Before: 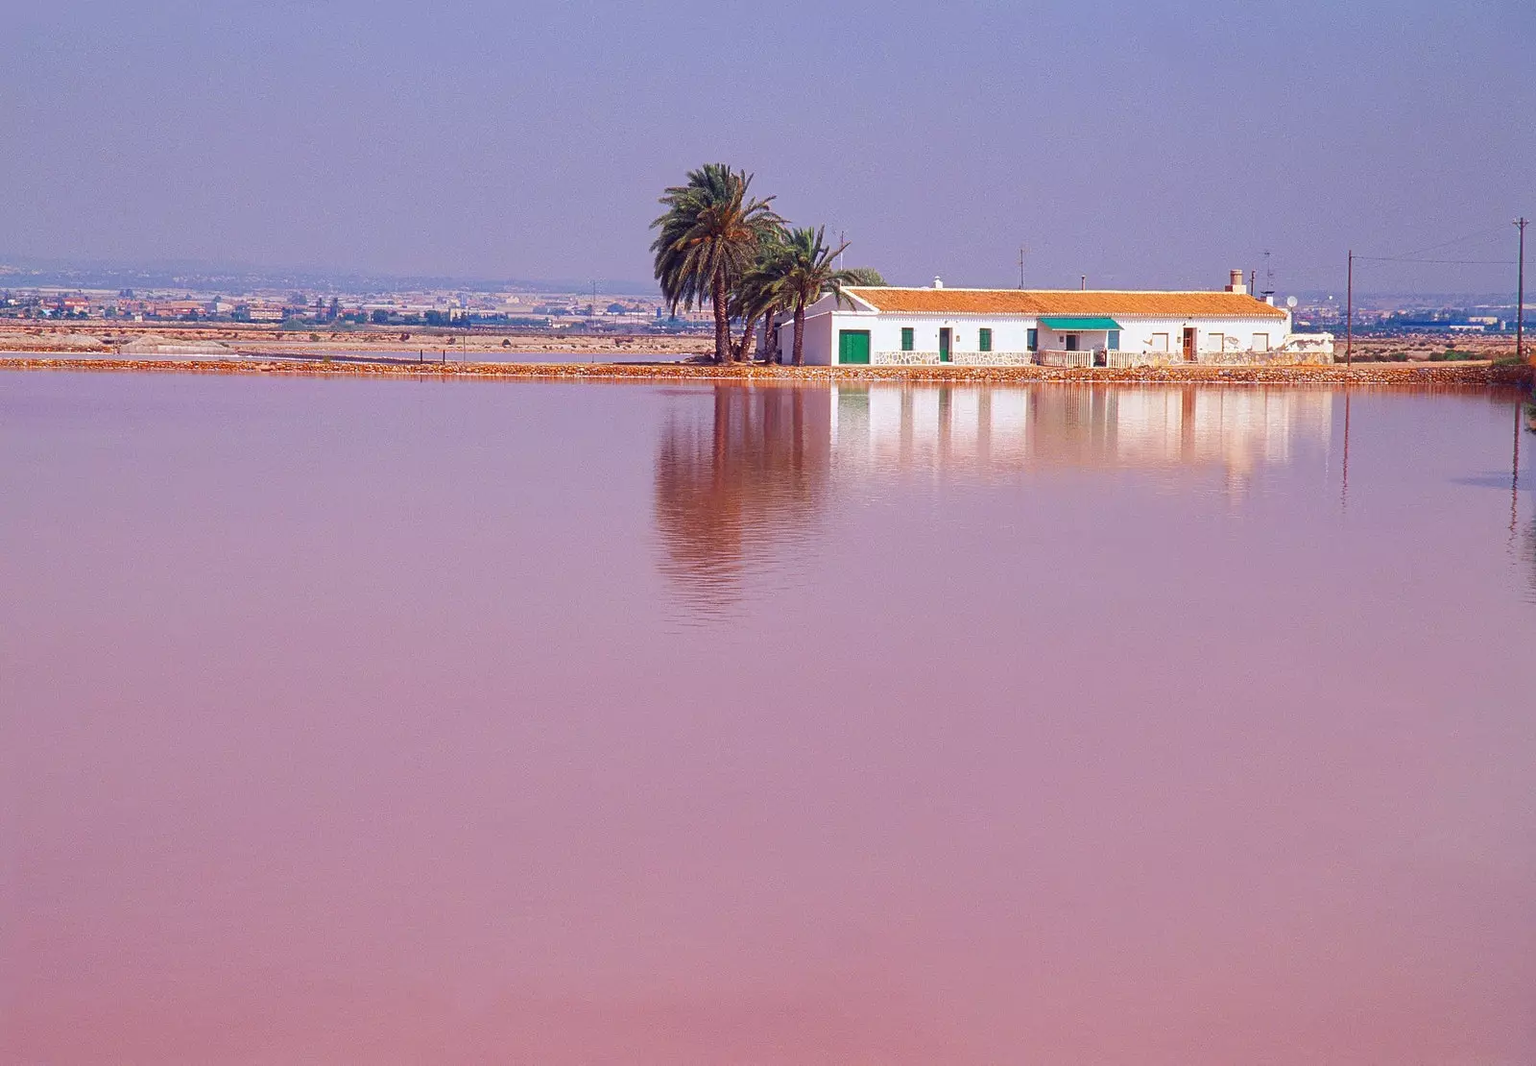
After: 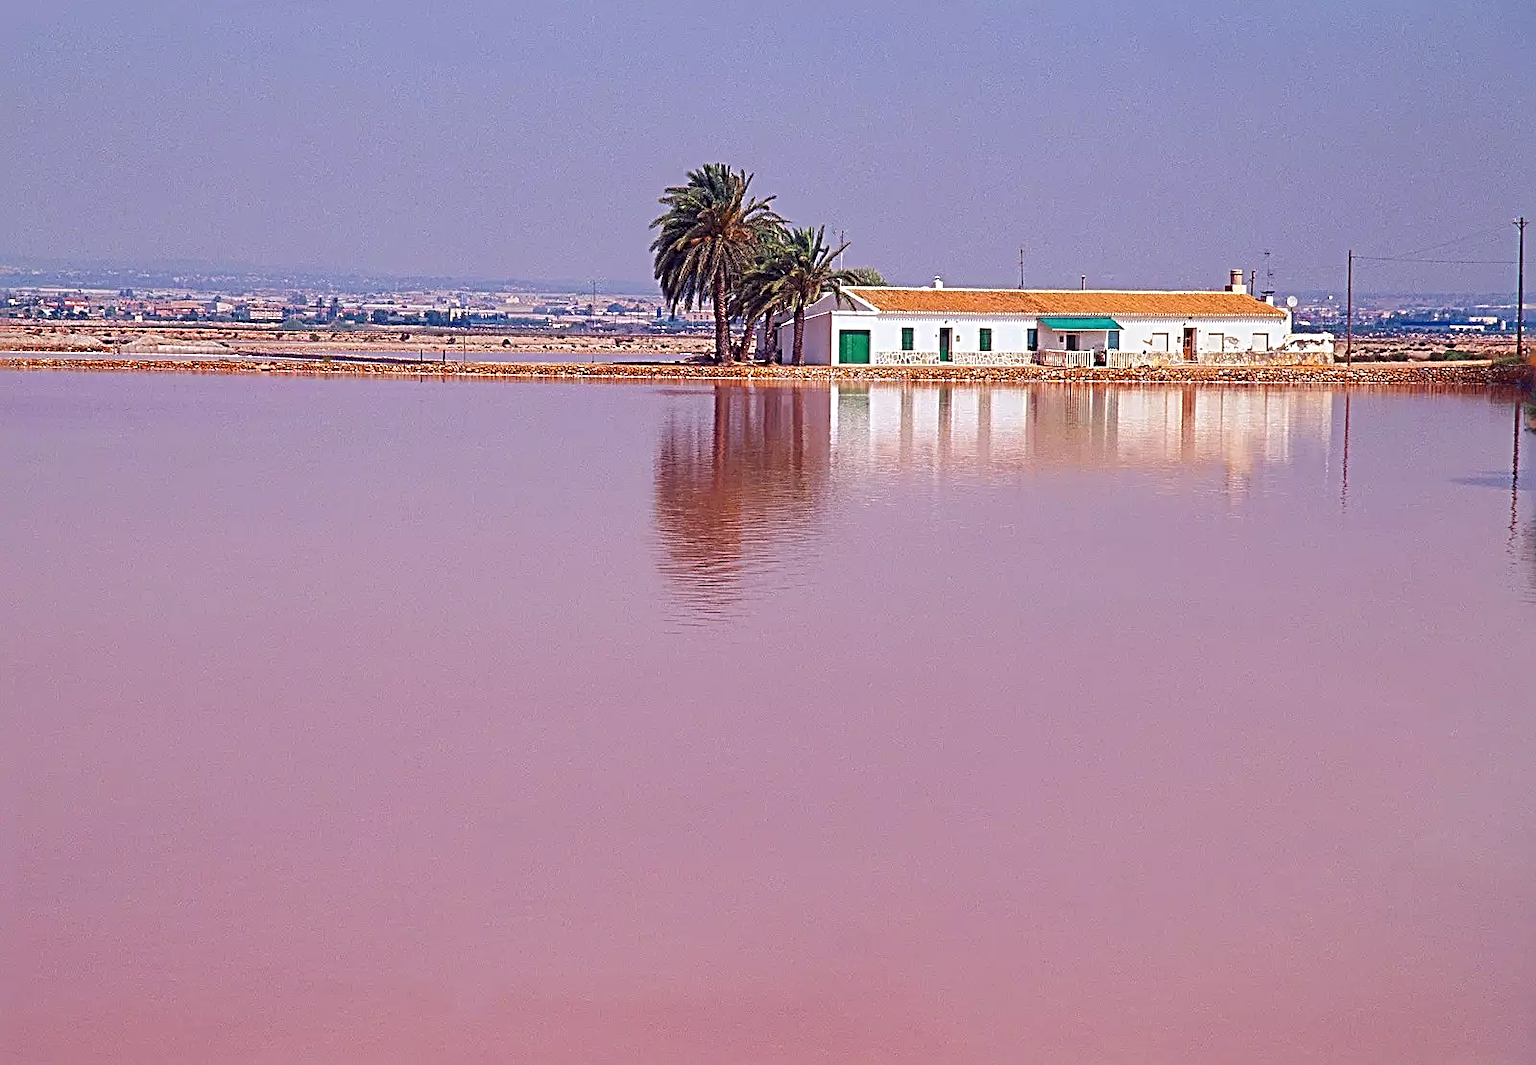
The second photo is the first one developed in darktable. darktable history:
sharpen: radius 3.713, amount 0.938
